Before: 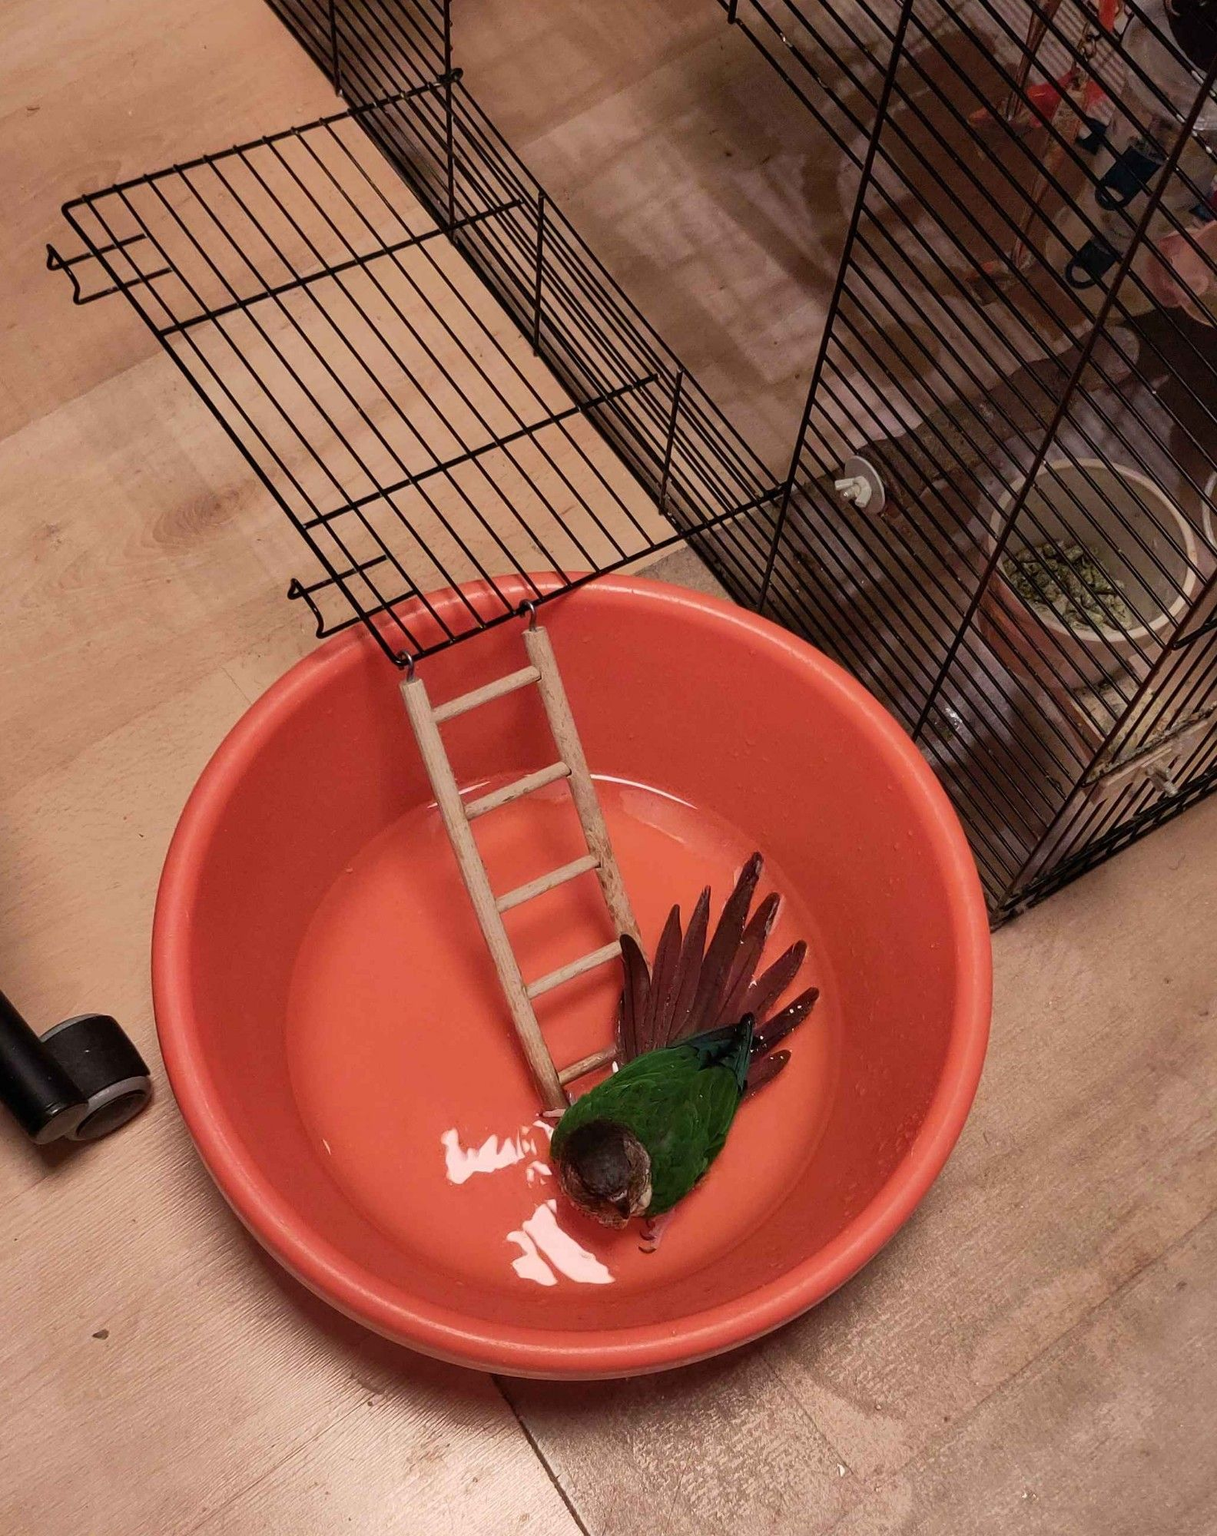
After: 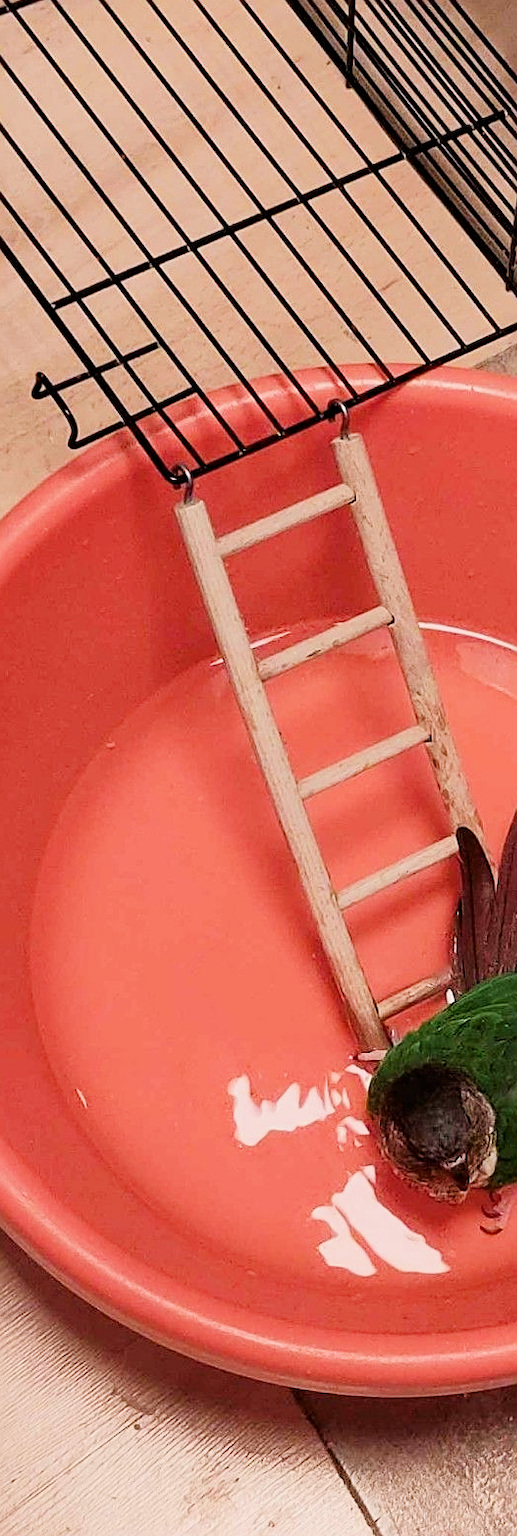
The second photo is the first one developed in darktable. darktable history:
filmic rgb: black relative exposure -7.65 EV, white relative exposure 4.56 EV, hardness 3.61, contrast 1.057
sharpen: on, module defaults
contrast brightness saturation: contrast 0.029, brightness -0.041
exposure: exposure 0.994 EV, compensate highlight preservation false
crop and rotate: left 21.628%, top 18.739%, right 45.055%, bottom 2.979%
